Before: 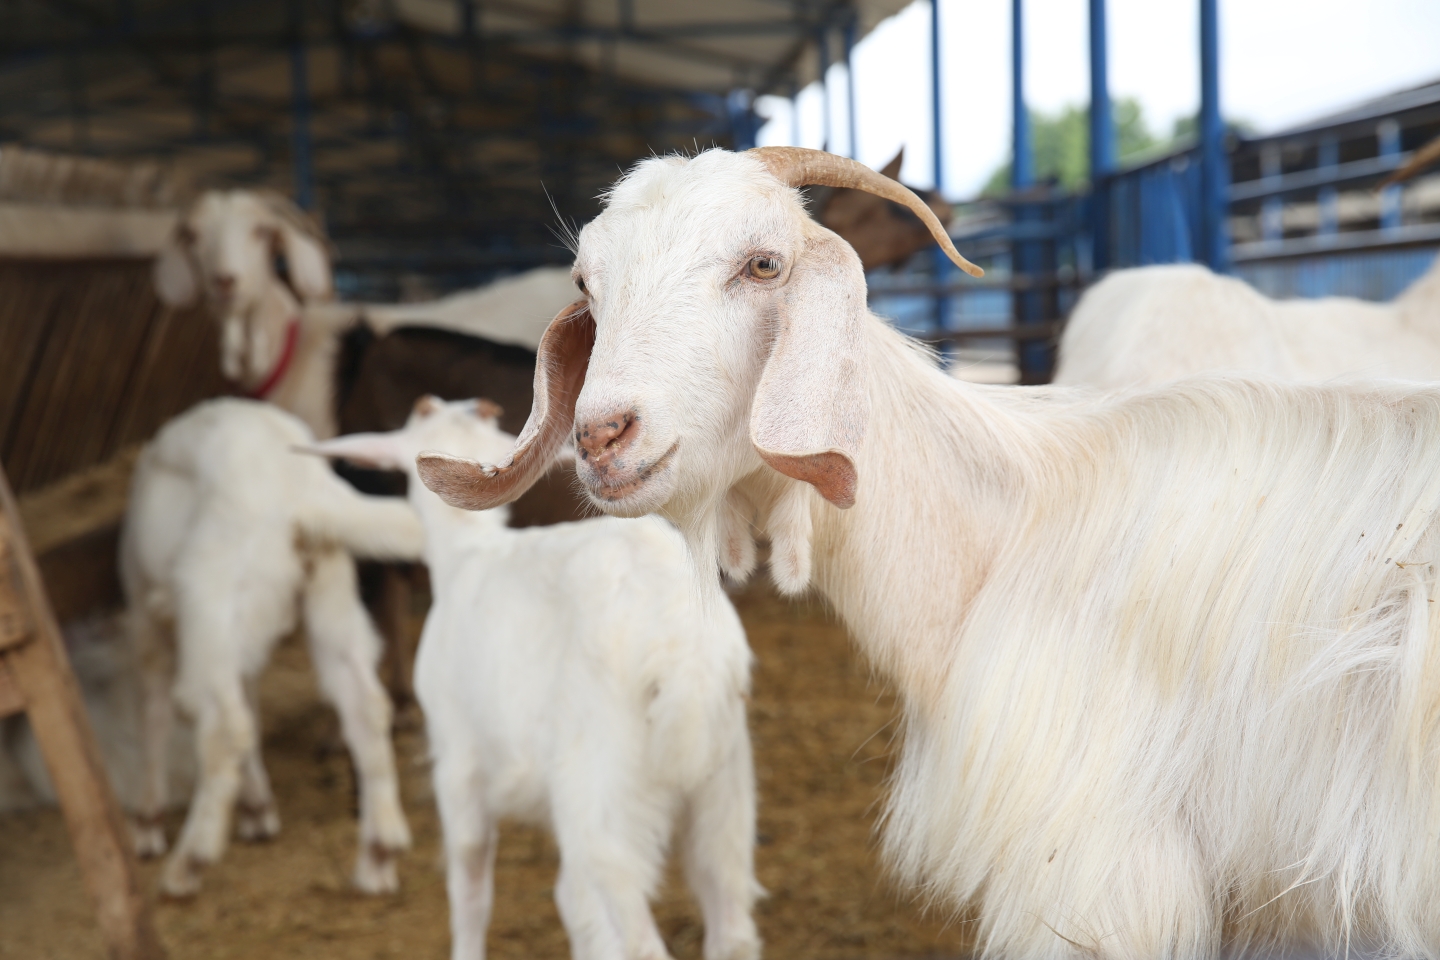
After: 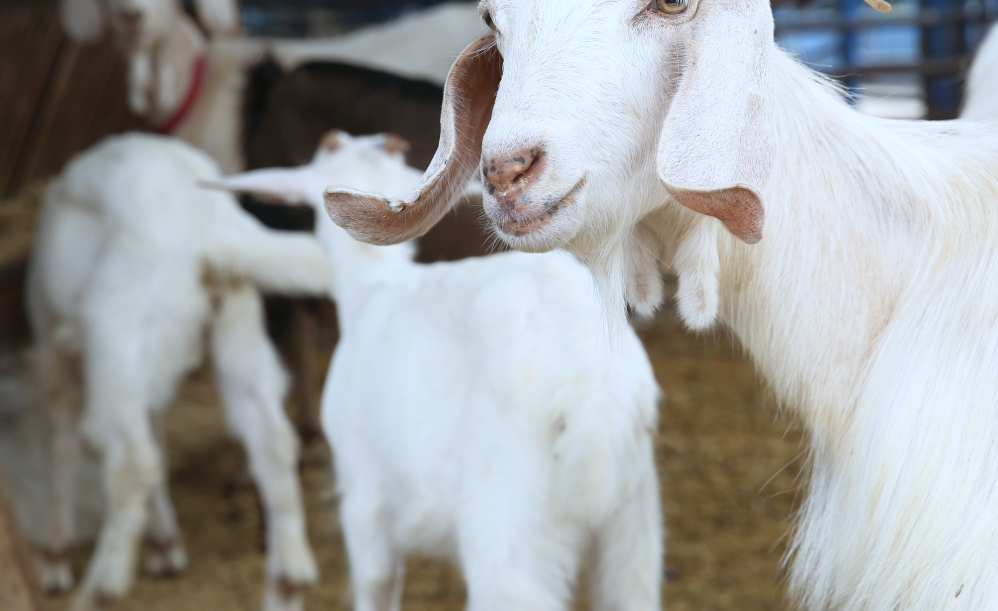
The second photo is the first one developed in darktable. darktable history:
crop: left 6.488%, top 27.668%, right 24.183%, bottom 8.656%
shadows and highlights: shadows 0, highlights 40
white balance: red 0.924, blue 1.095
